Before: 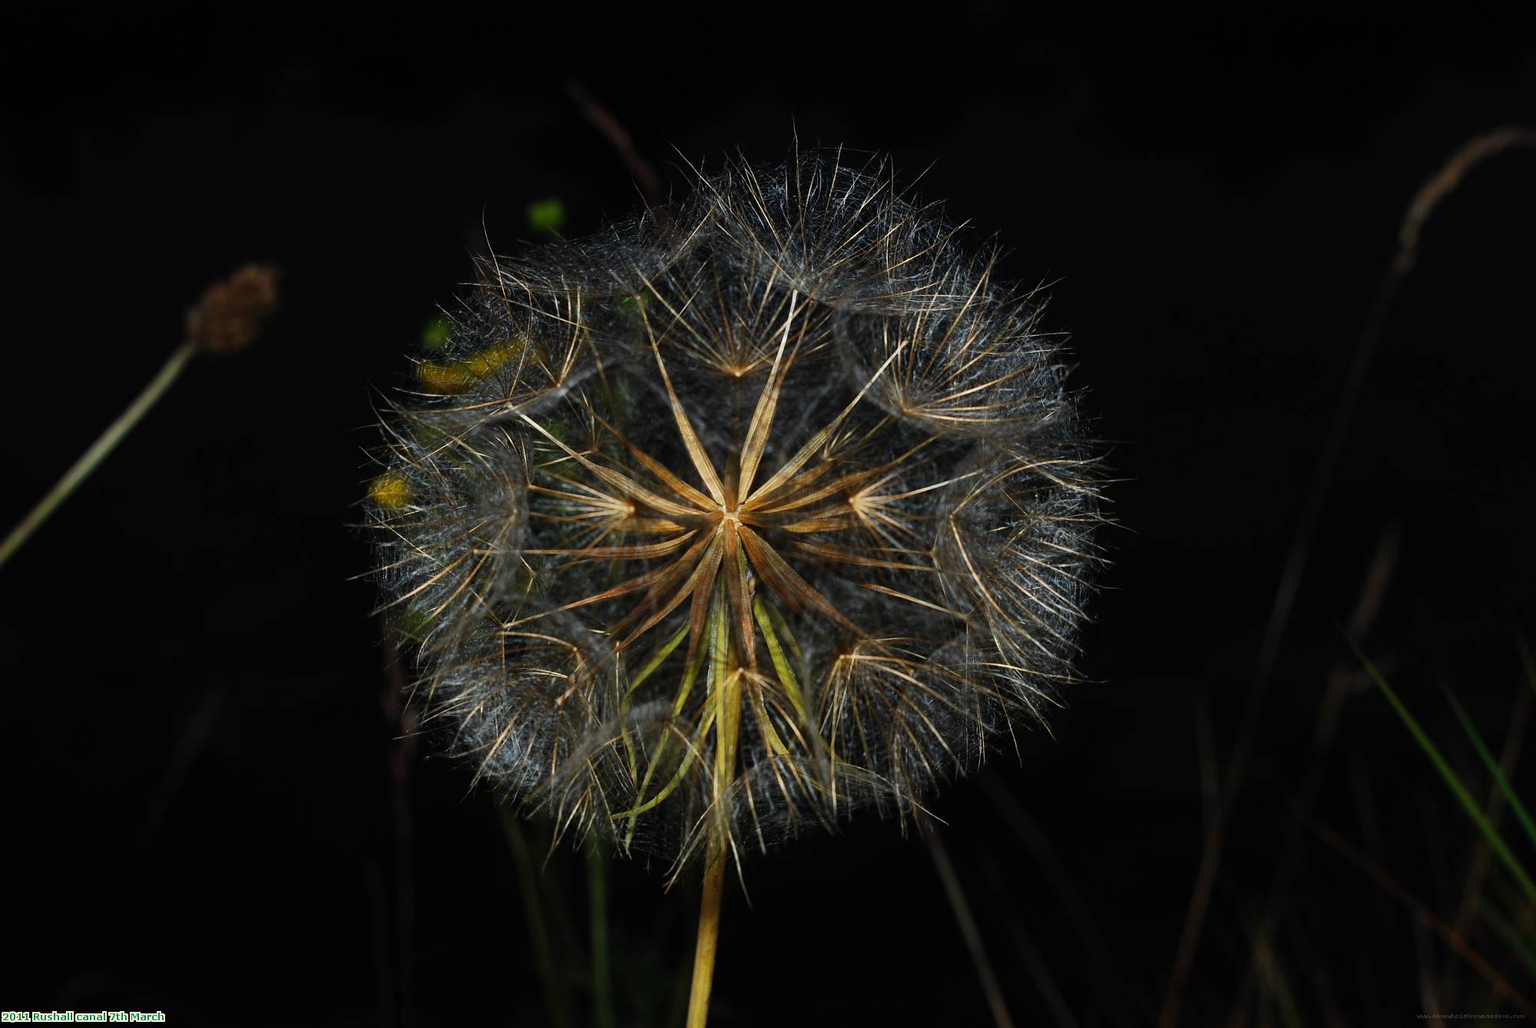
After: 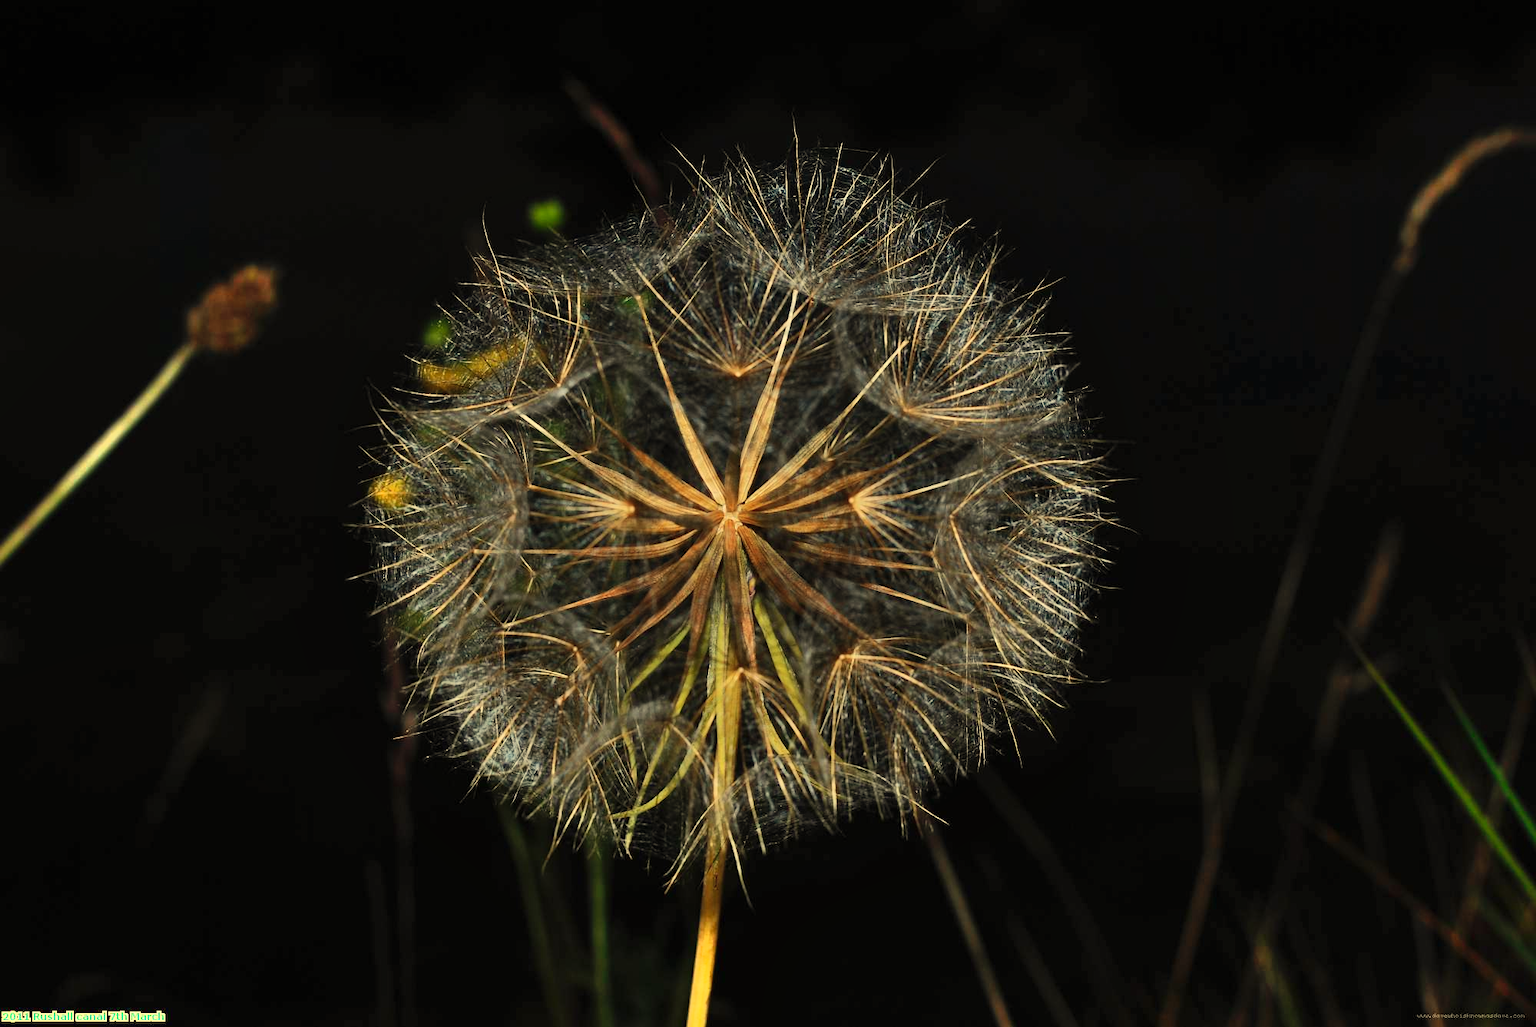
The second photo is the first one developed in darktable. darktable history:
white balance: red 1.08, blue 0.791
shadows and highlights: radius 100.41, shadows 50.55, highlights -64.36, highlights color adjustment 49.82%, soften with gaussian
